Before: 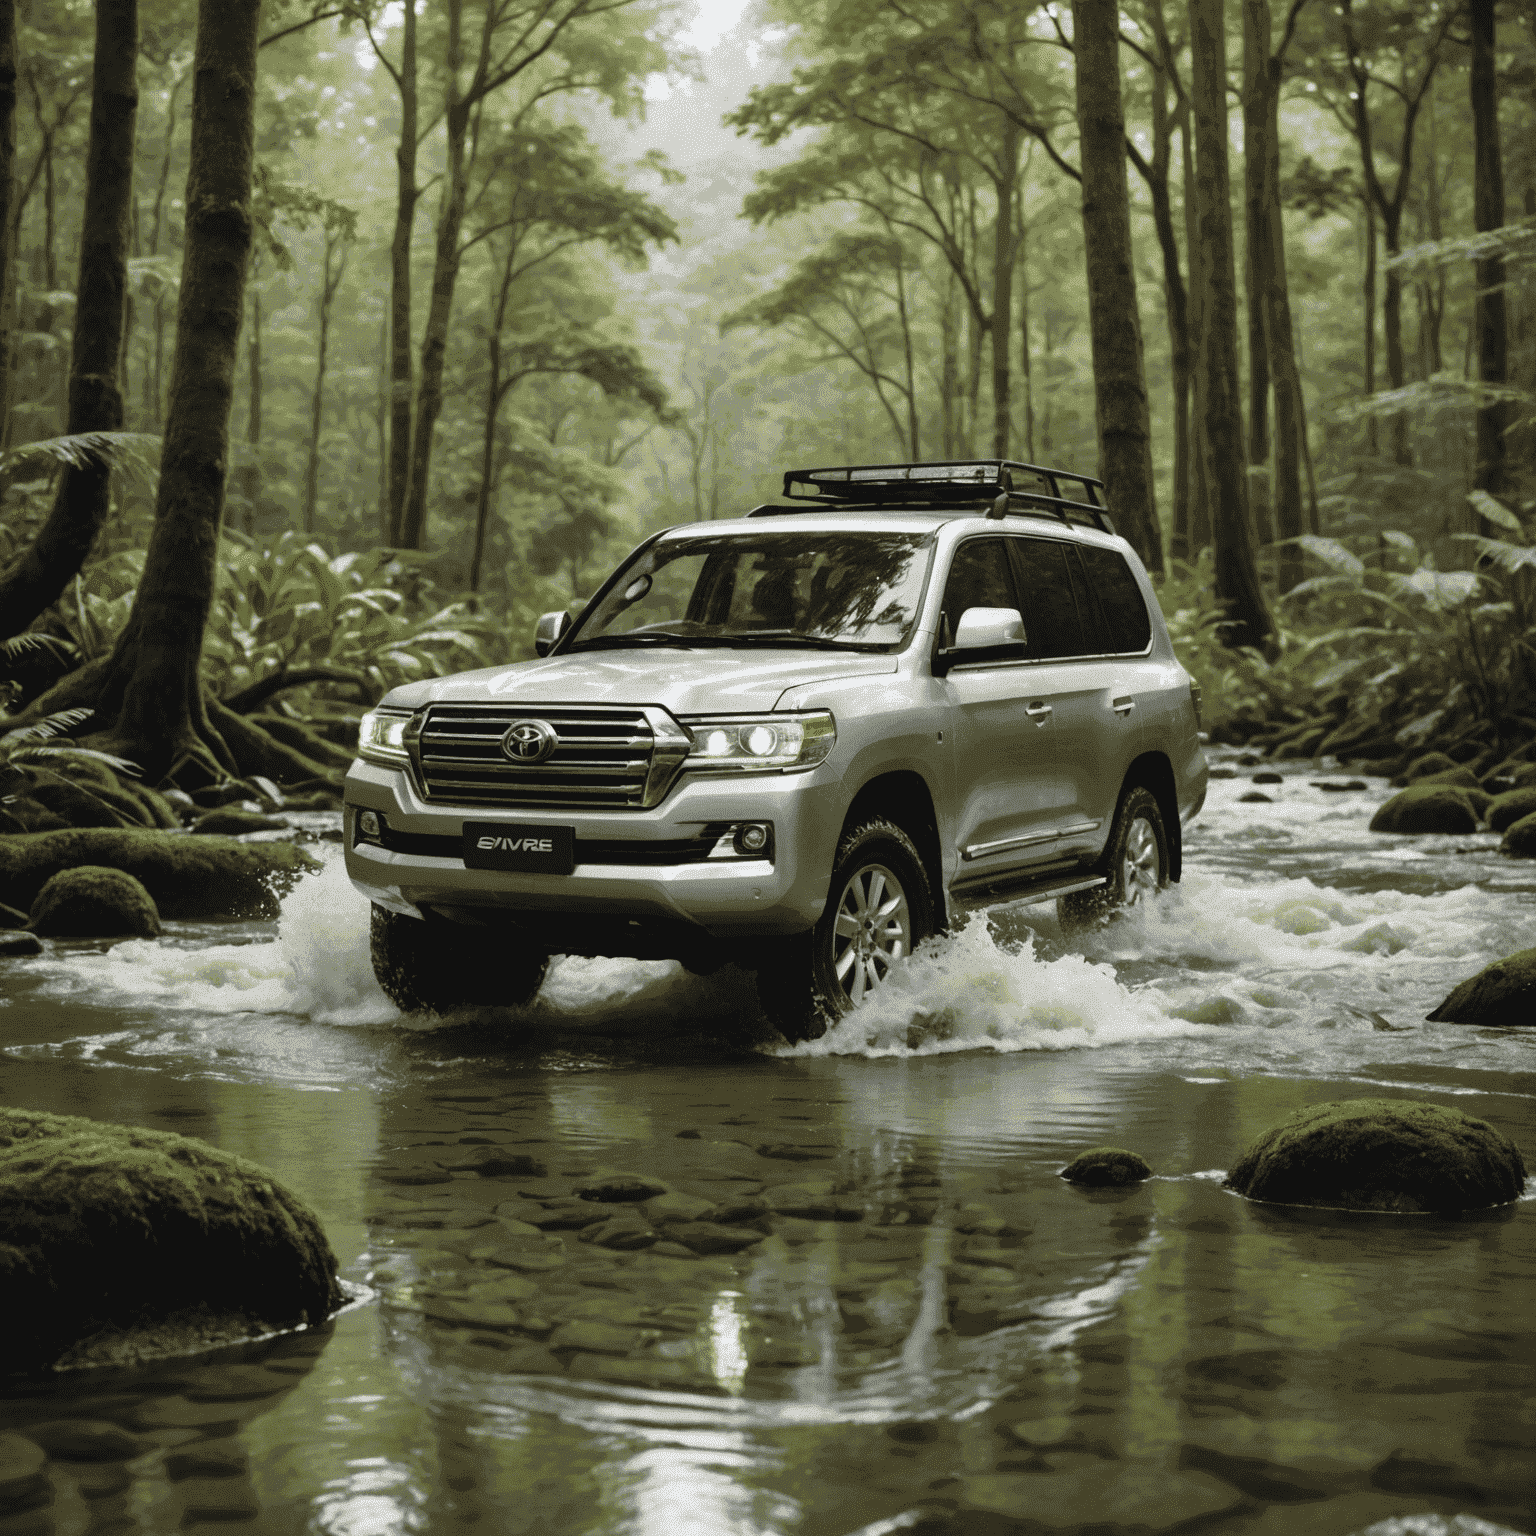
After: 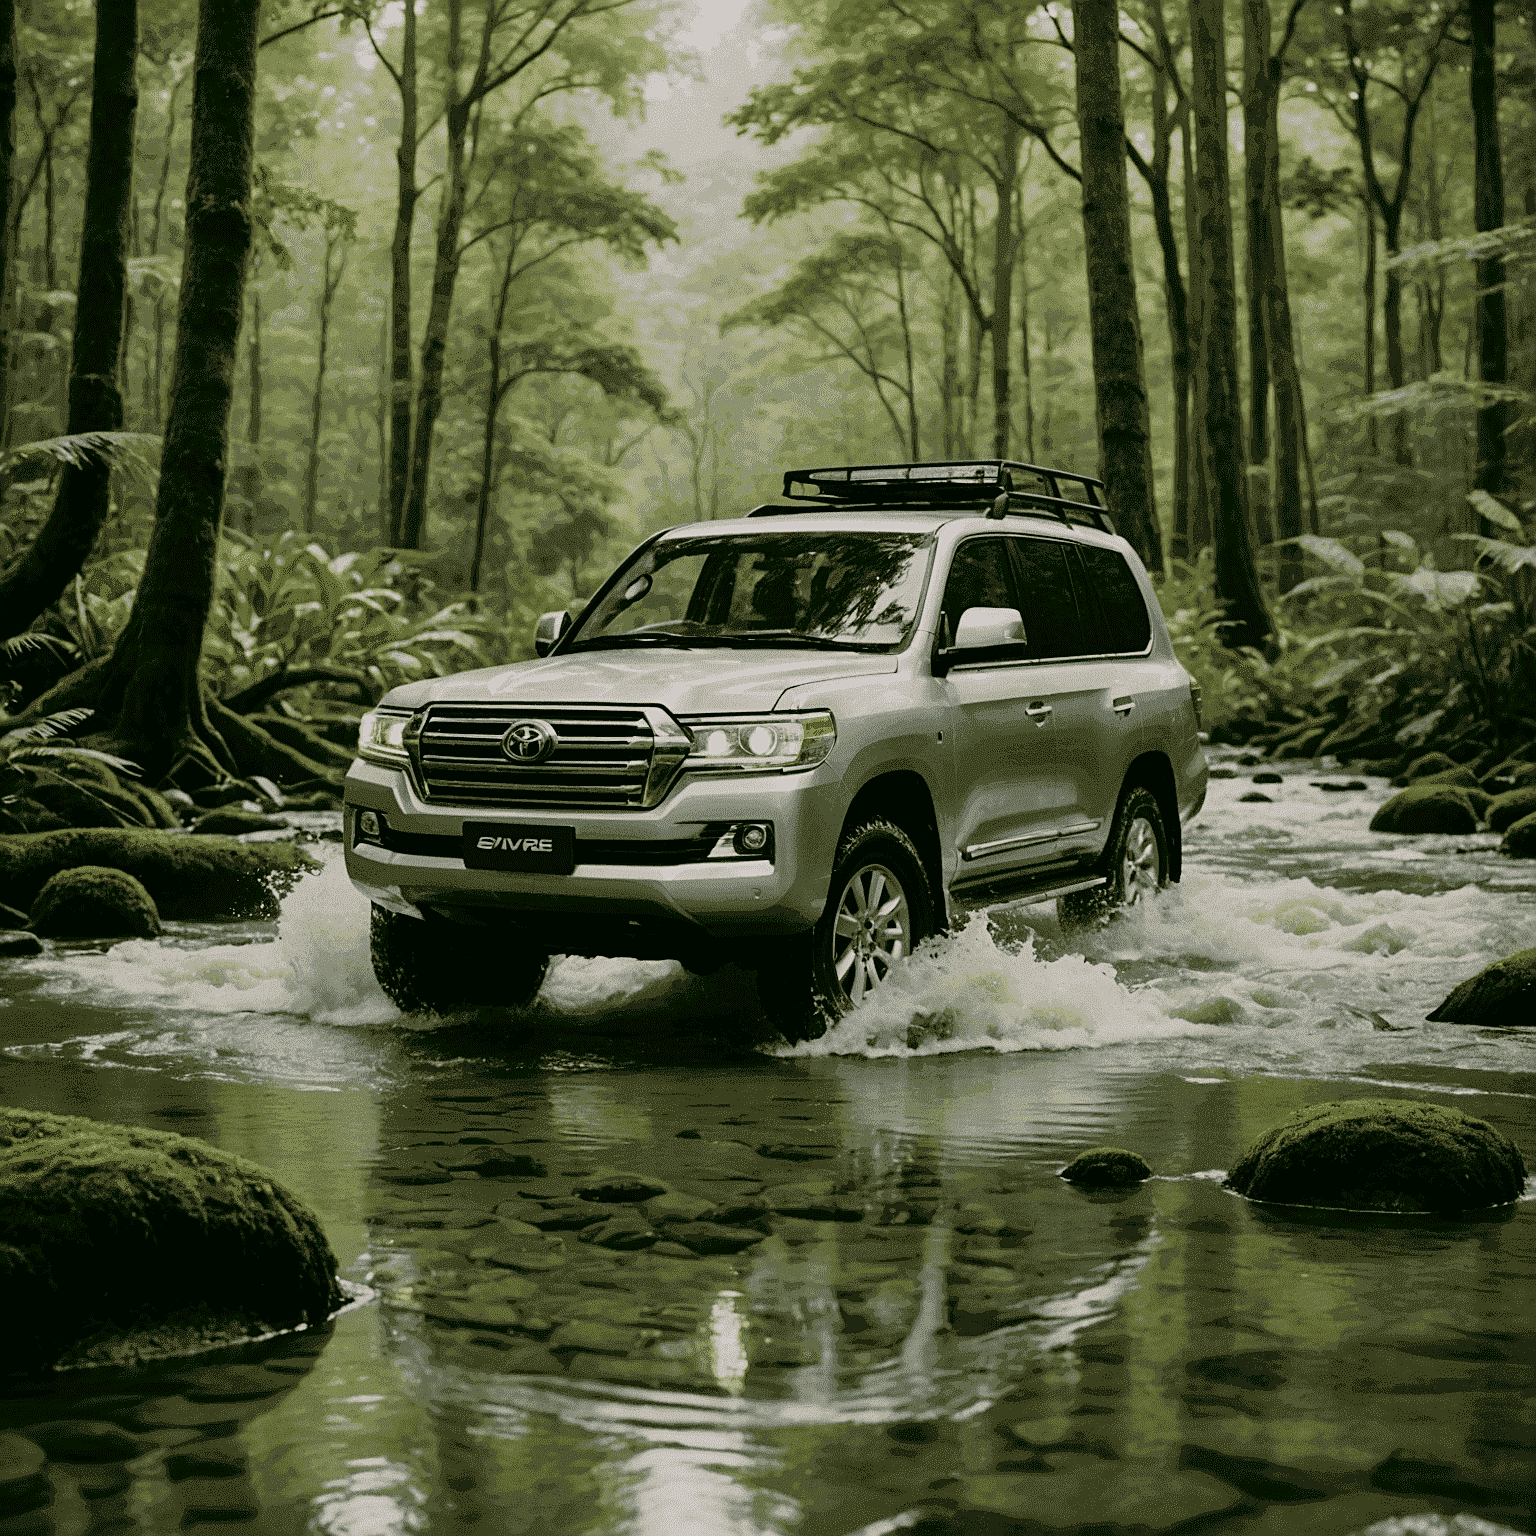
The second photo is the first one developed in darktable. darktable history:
color correction: highlights a* 4.02, highlights b* 4.98, shadows a* -7.55, shadows b* 4.98
sharpen: on, module defaults
white balance: red 0.988, blue 1.017
filmic rgb: black relative exposure -7.65 EV, white relative exposure 4.56 EV, hardness 3.61
